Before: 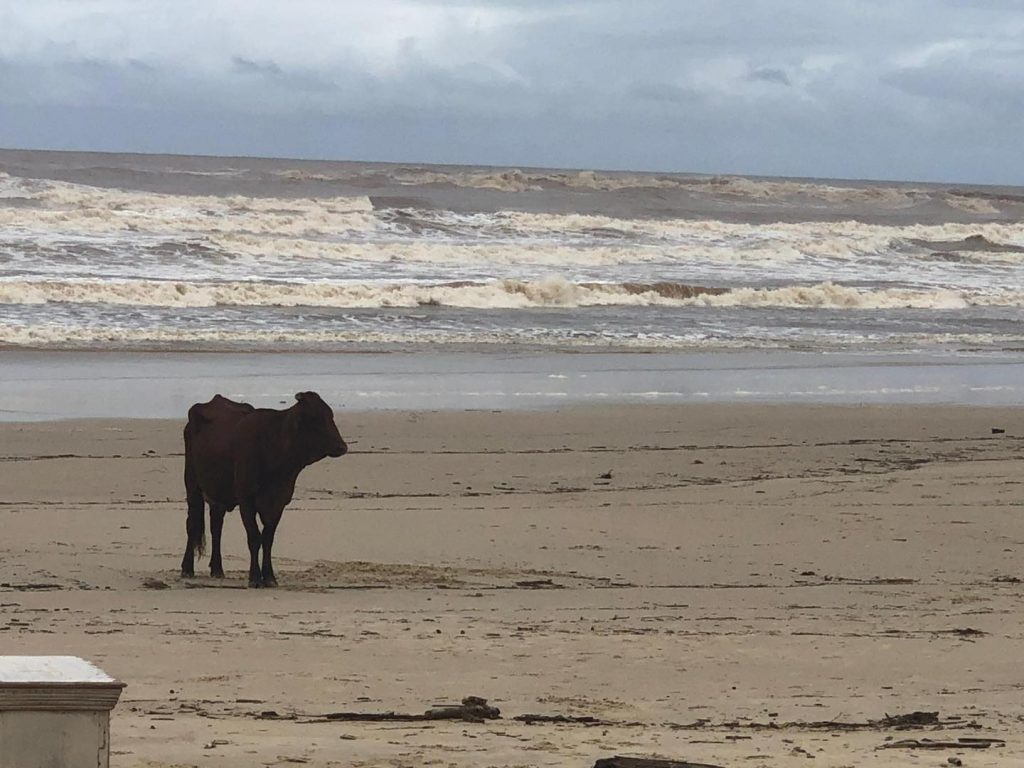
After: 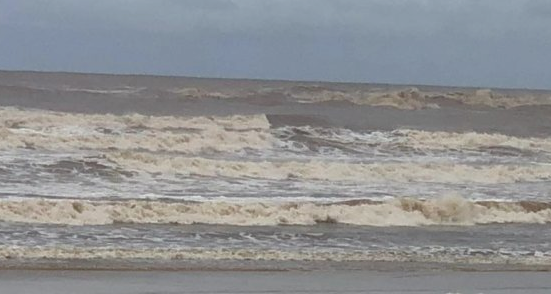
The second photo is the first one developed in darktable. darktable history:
crop: left 10.14%, top 10.699%, right 36.022%, bottom 50.958%
tone equalizer: -8 EV 0.21 EV, -7 EV 0.447 EV, -6 EV 0.401 EV, -5 EV 0.263 EV, -3 EV -0.272 EV, -2 EV -0.39 EV, -1 EV -0.394 EV, +0 EV -0.26 EV, edges refinement/feathering 500, mask exposure compensation -1.57 EV, preserve details no
color calibration: illuminant same as pipeline (D50), adaptation XYZ, x 0.345, y 0.357, temperature 5003.27 K
